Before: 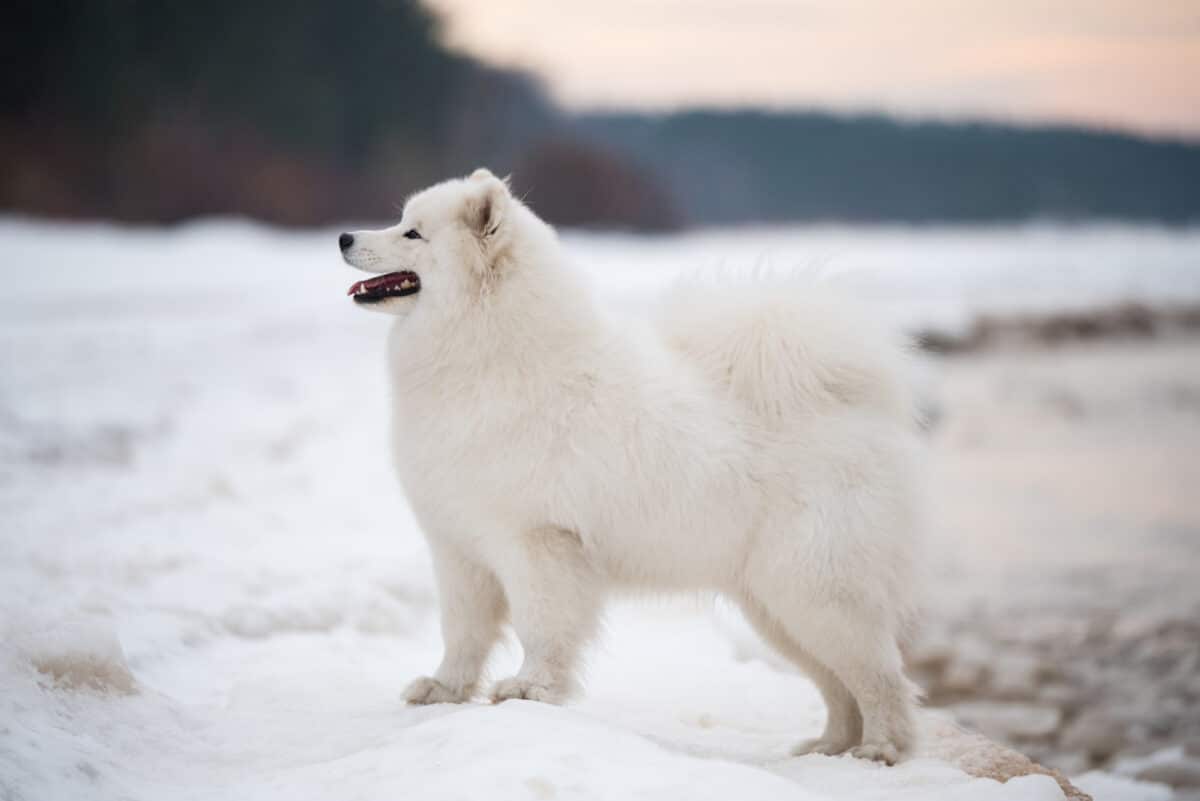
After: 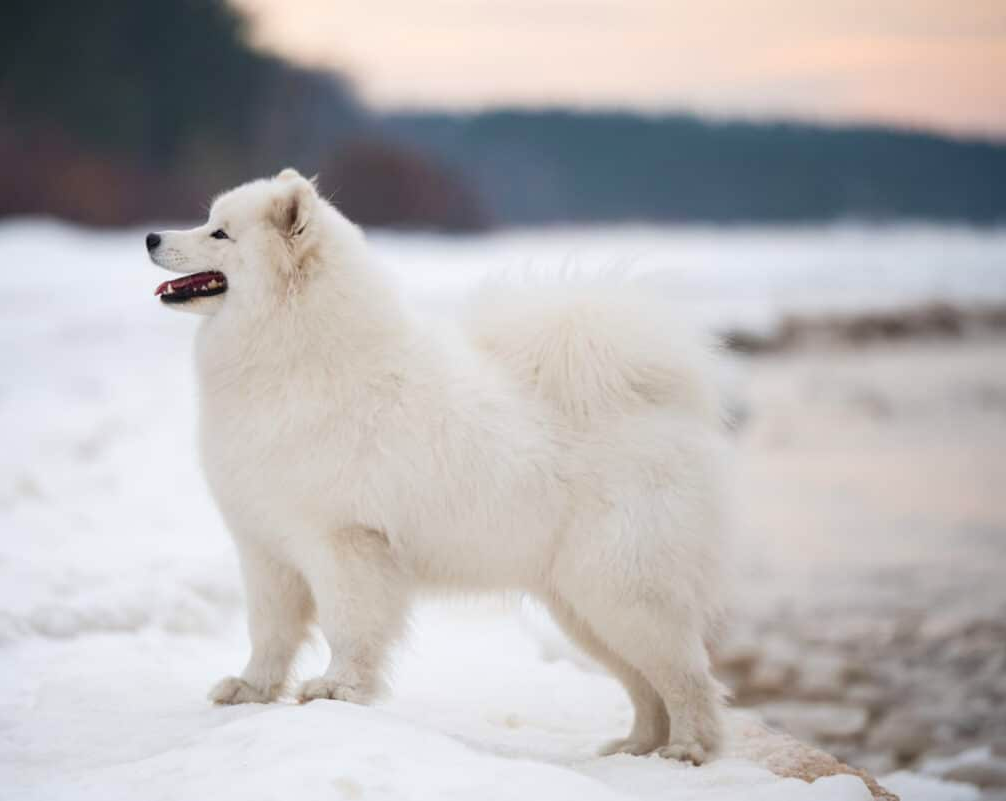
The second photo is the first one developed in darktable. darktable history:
crop: left 16.145%
contrast brightness saturation: saturation 0.18
